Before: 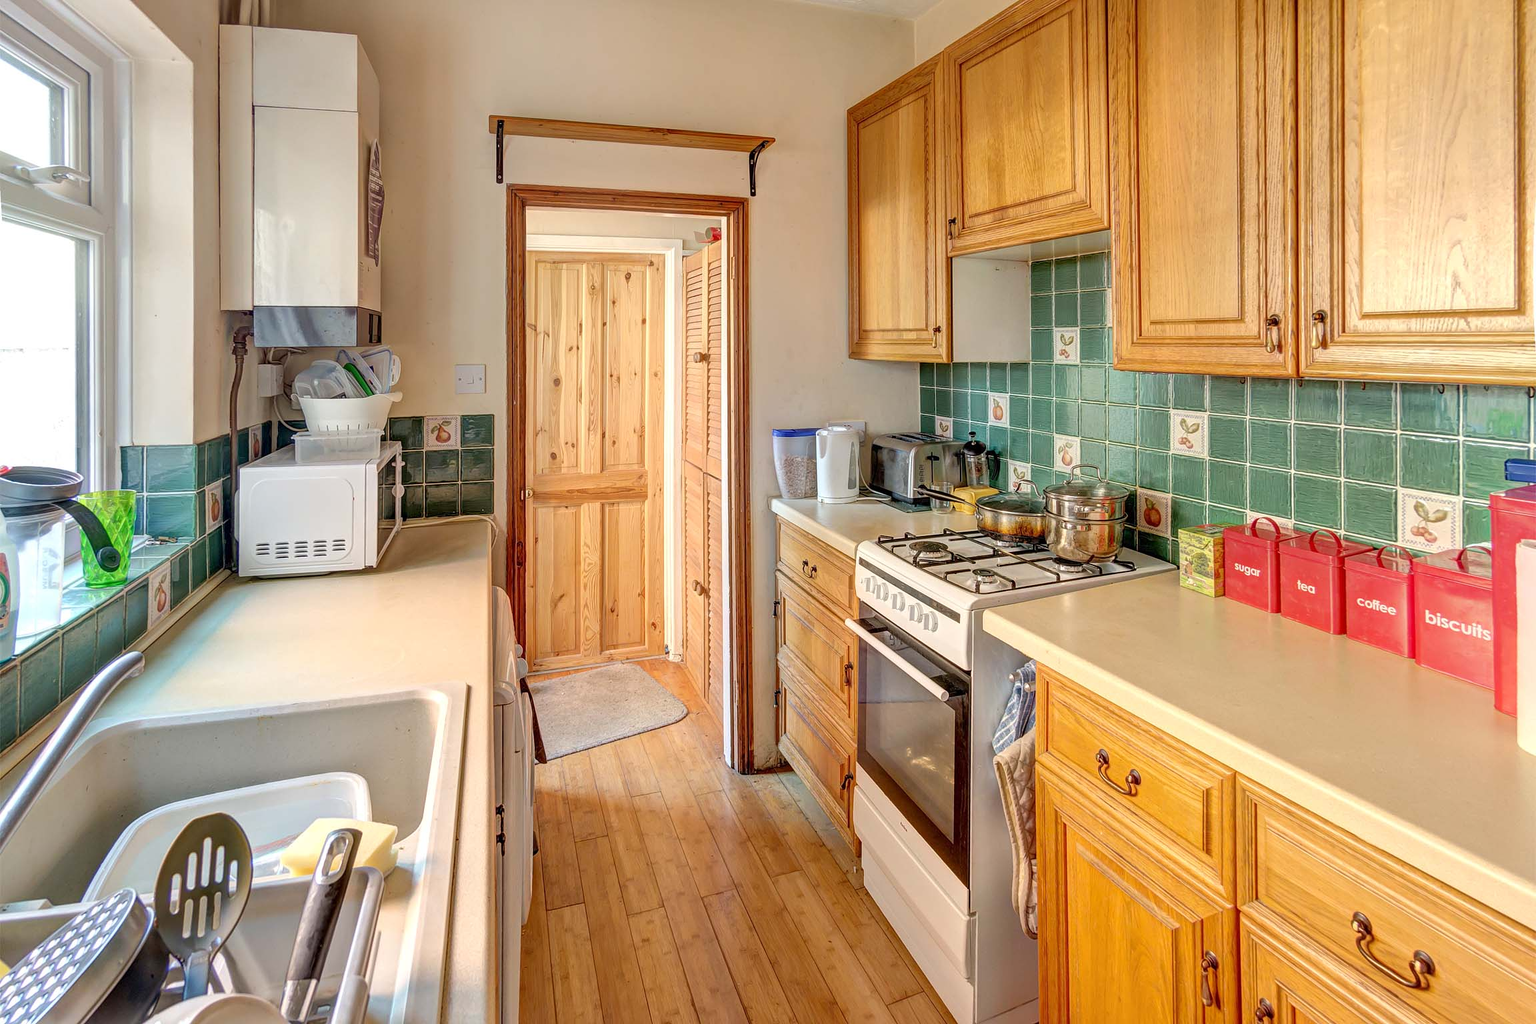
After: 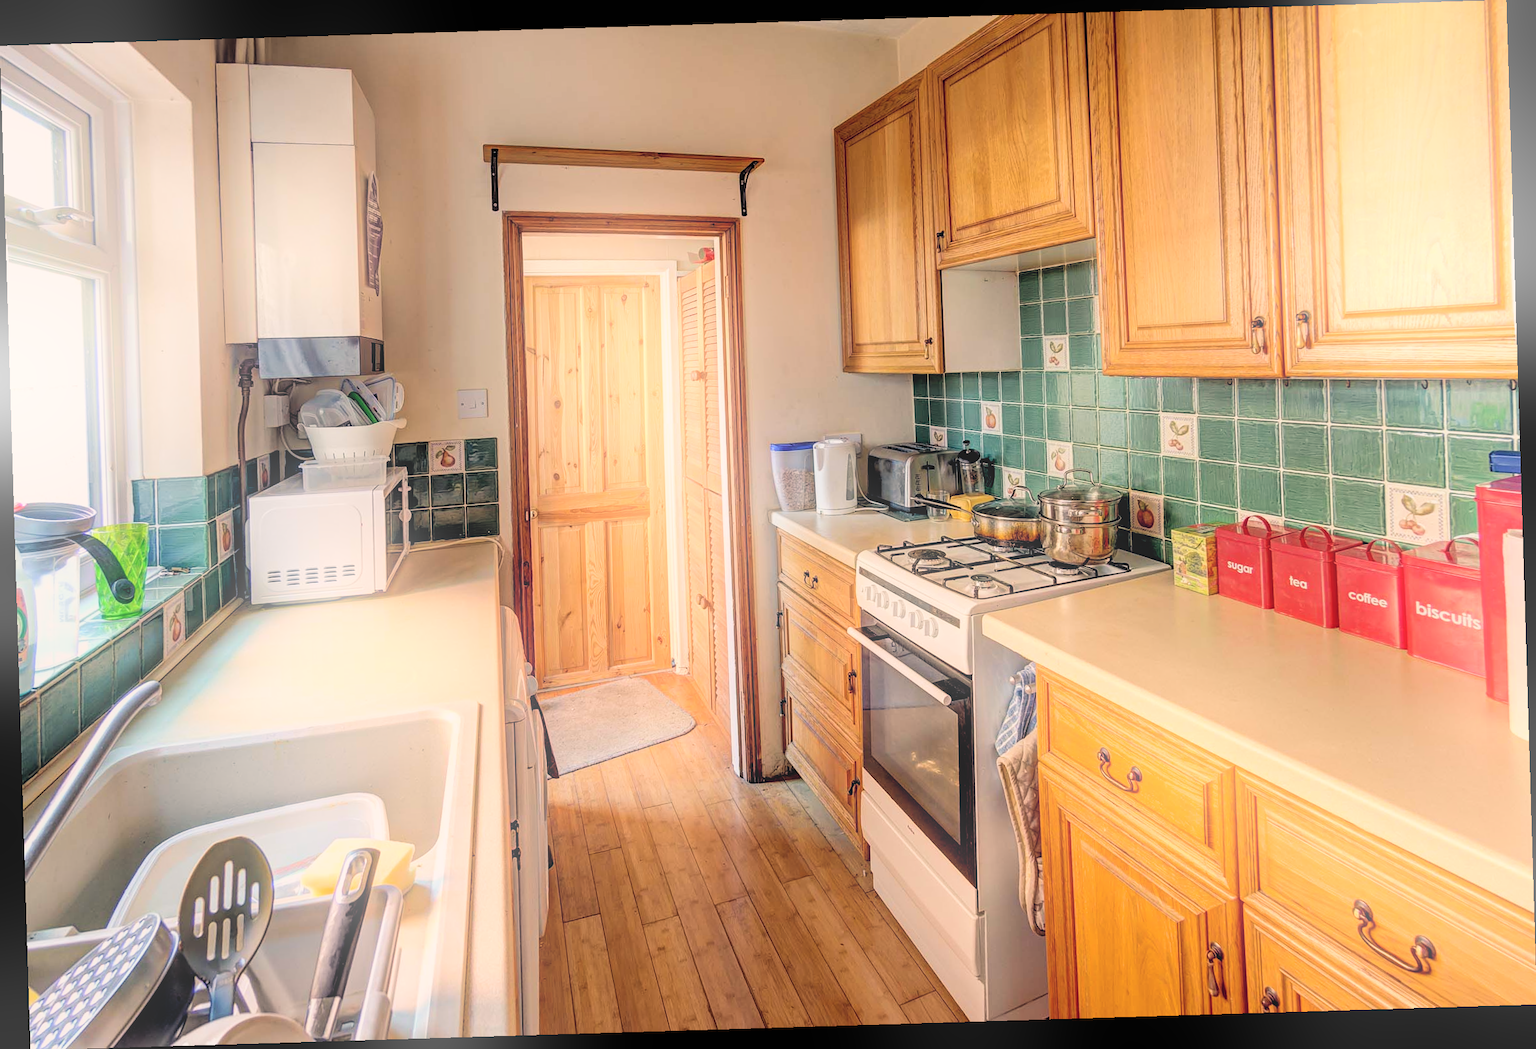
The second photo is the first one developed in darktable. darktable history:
rotate and perspective: rotation -1.75°, automatic cropping off
color balance rgb: shadows lift › hue 87.51°, highlights gain › chroma 3.21%, highlights gain › hue 55.1°, global offset › chroma 0.15%, global offset › hue 253.66°, linear chroma grading › global chroma 0.5%
filmic rgb: black relative exposure -5 EV, white relative exposure 3.2 EV, hardness 3.42, contrast 1.2, highlights saturation mix -30%
bloom: on, module defaults
